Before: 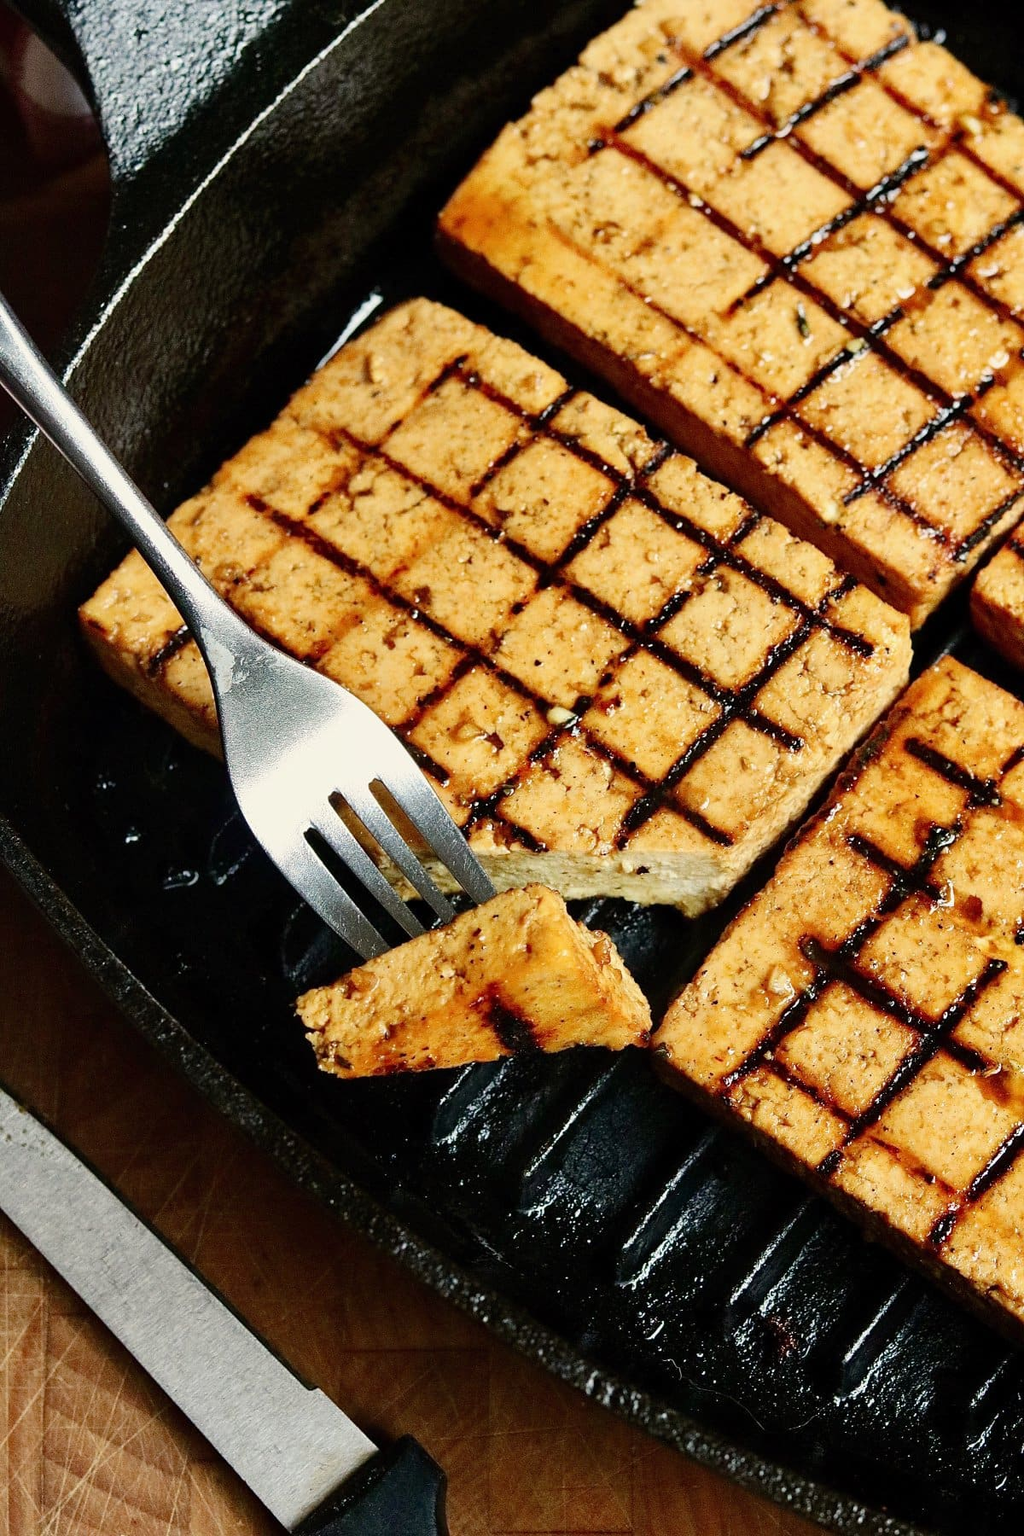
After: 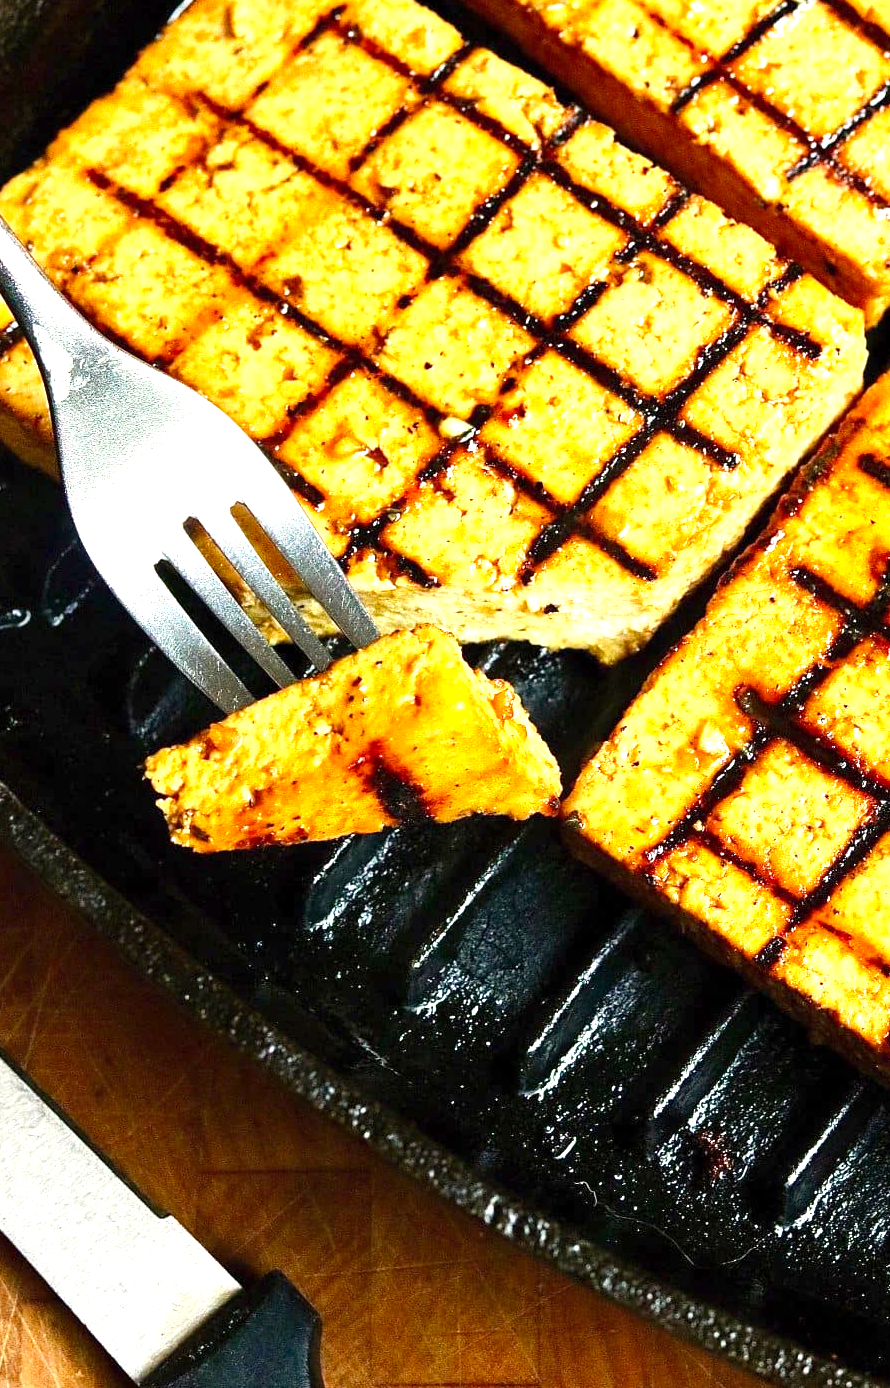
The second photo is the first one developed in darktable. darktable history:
crop: left 16.862%, top 22.848%, right 8.914%
color balance rgb: power › hue 61.66°, perceptual saturation grading › global saturation 19.367%, global vibrance 2.783%
exposure: exposure 1.226 EV, compensate highlight preservation false
